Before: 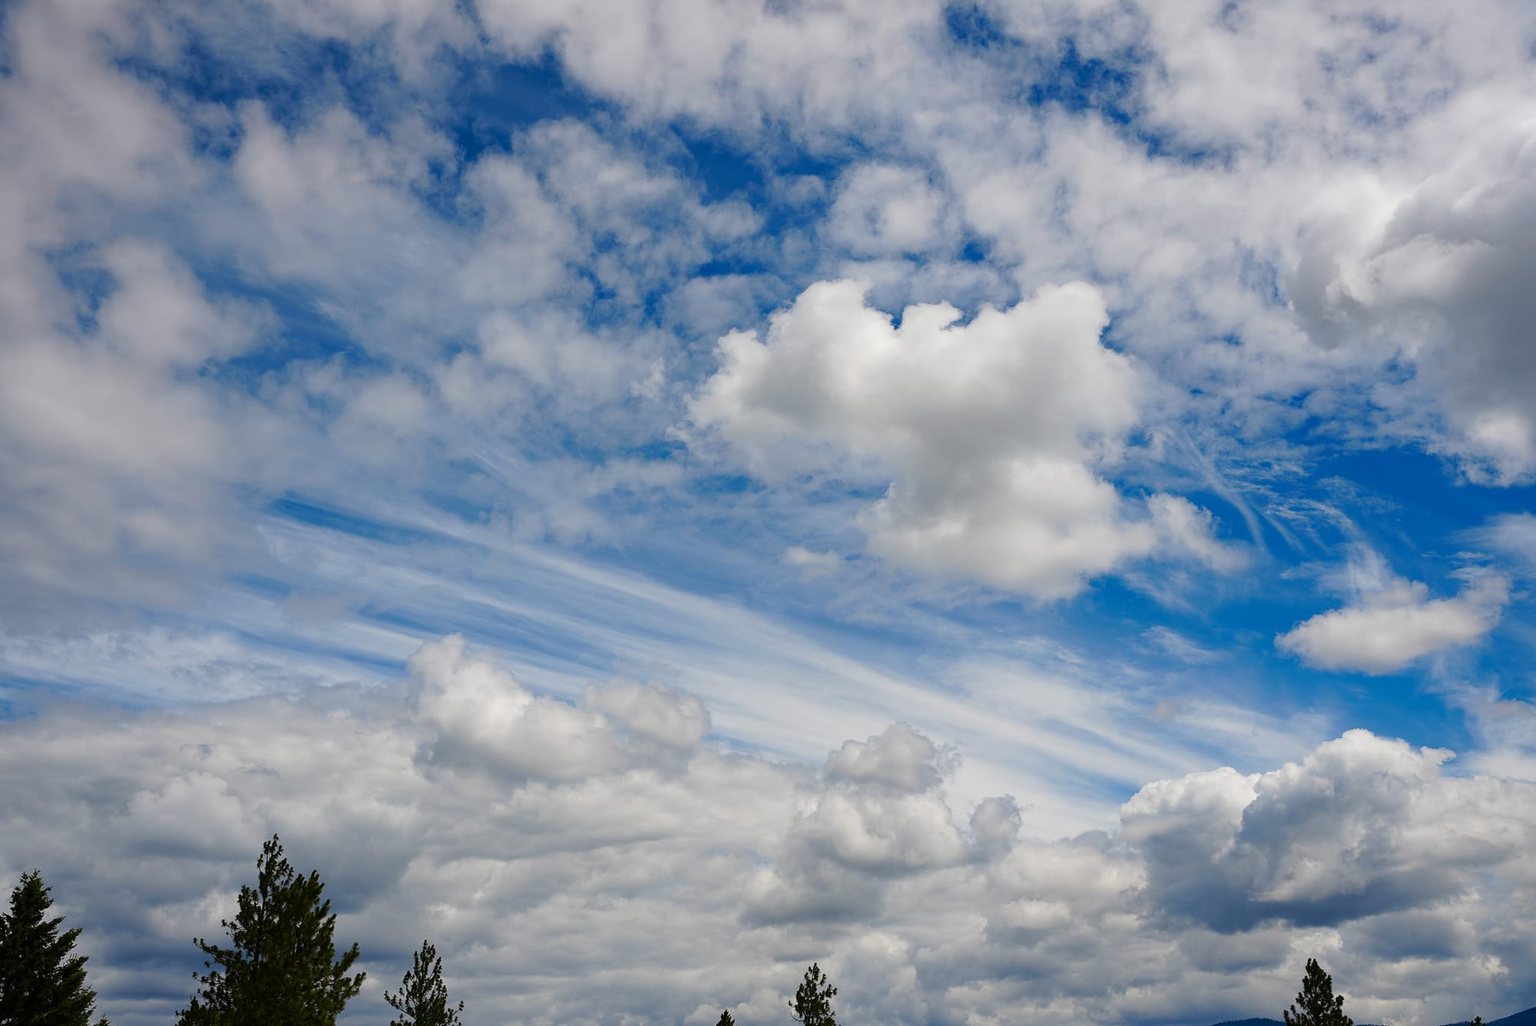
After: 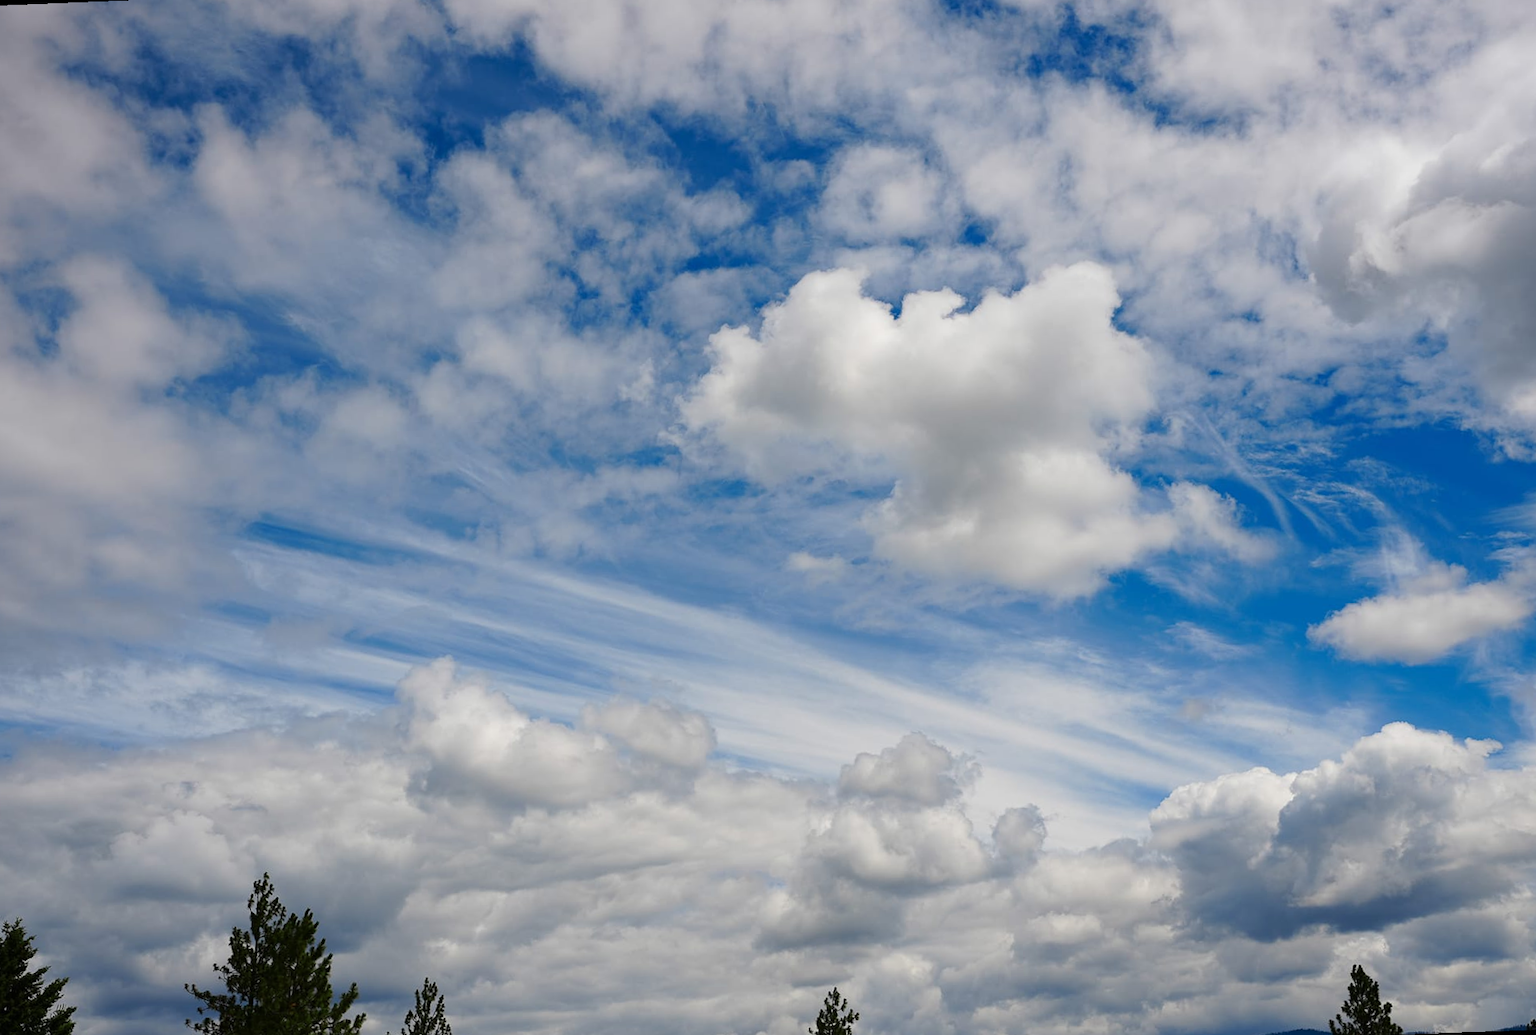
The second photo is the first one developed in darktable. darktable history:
color zones: curves: ch2 [(0, 0.5) (0.143, 0.517) (0.286, 0.571) (0.429, 0.522) (0.571, 0.5) (0.714, 0.5) (0.857, 0.5) (1, 0.5)]
rotate and perspective: rotation -2.12°, lens shift (vertical) 0.009, lens shift (horizontal) -0.008, automatic cropping original format, crop left 0.036, crop right 0.964, crop top 0.05, crop bottom 0.959
